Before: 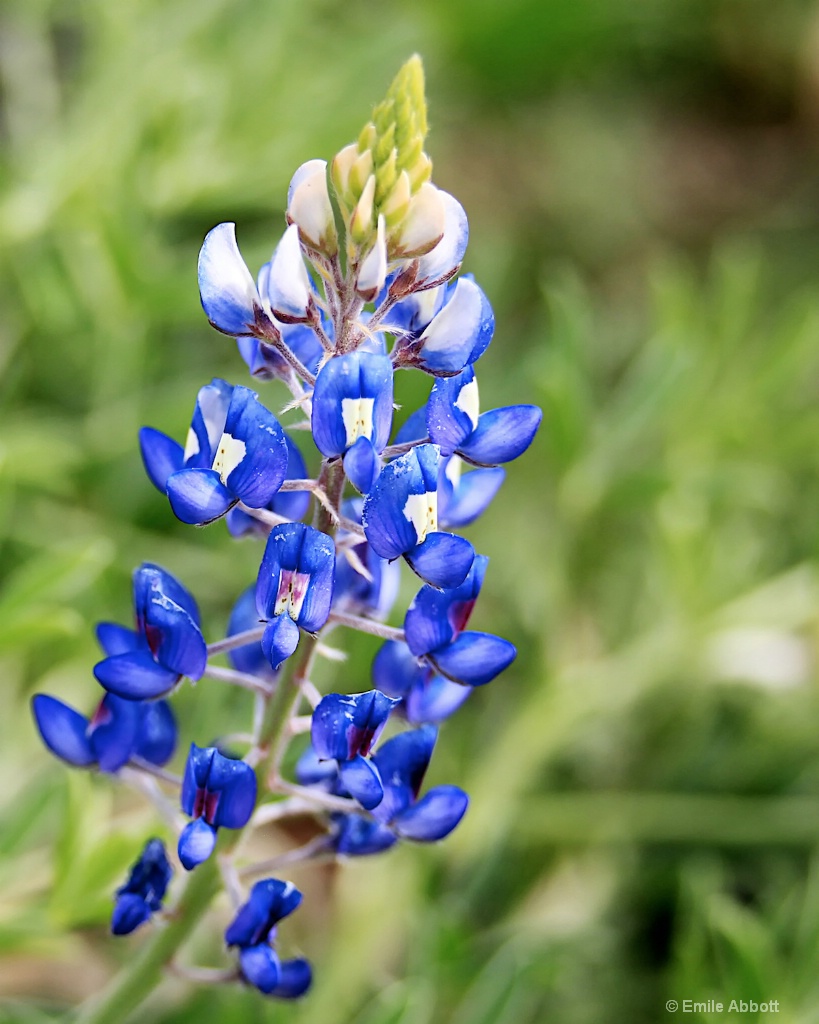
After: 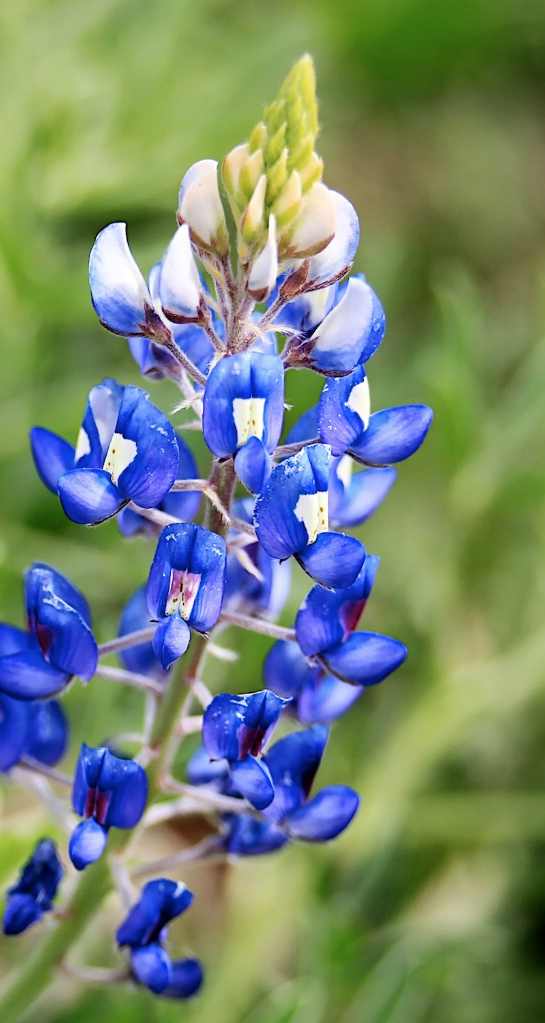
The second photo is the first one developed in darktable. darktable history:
crop and rotate: left 13.428%, right 19.909%
